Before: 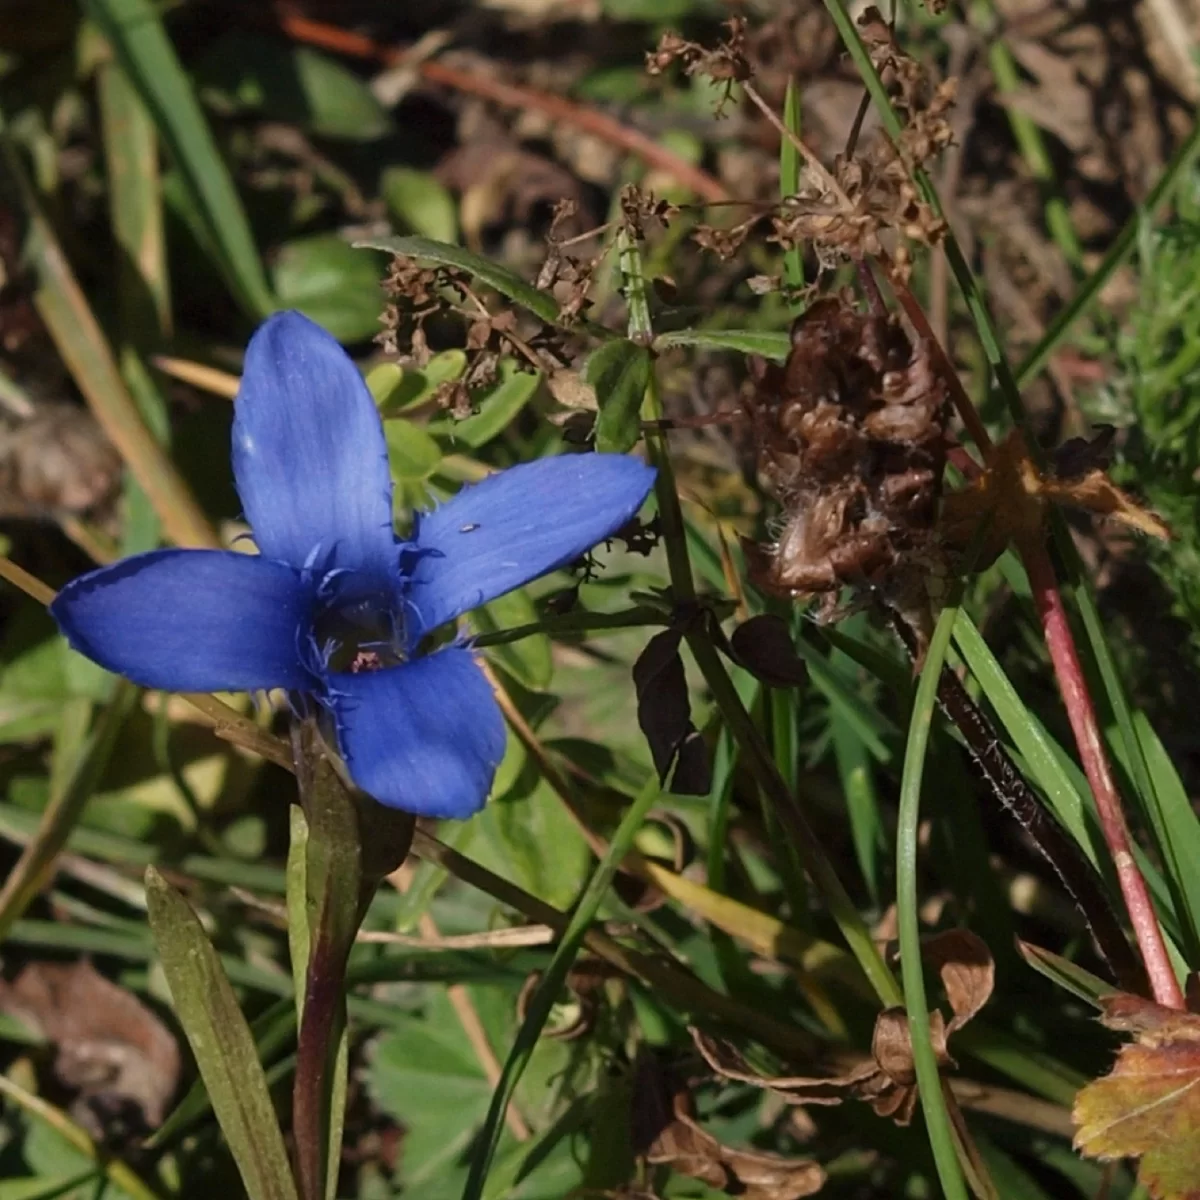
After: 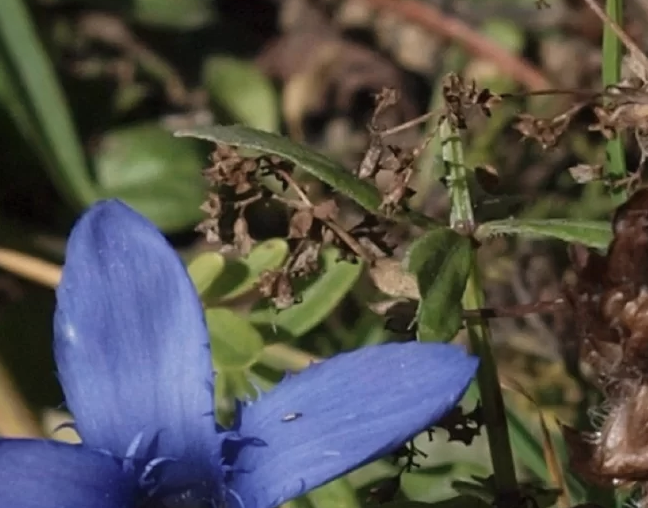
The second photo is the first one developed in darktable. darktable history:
contrast brightness saturation: saturation -0.18
crop: left 14.909%, top 9.307%, right 31.044%, bottom 48.299%
tone equalizer: edges refinement/feathering 500, mask exposure compensation -1.57 EV, preserve details no
